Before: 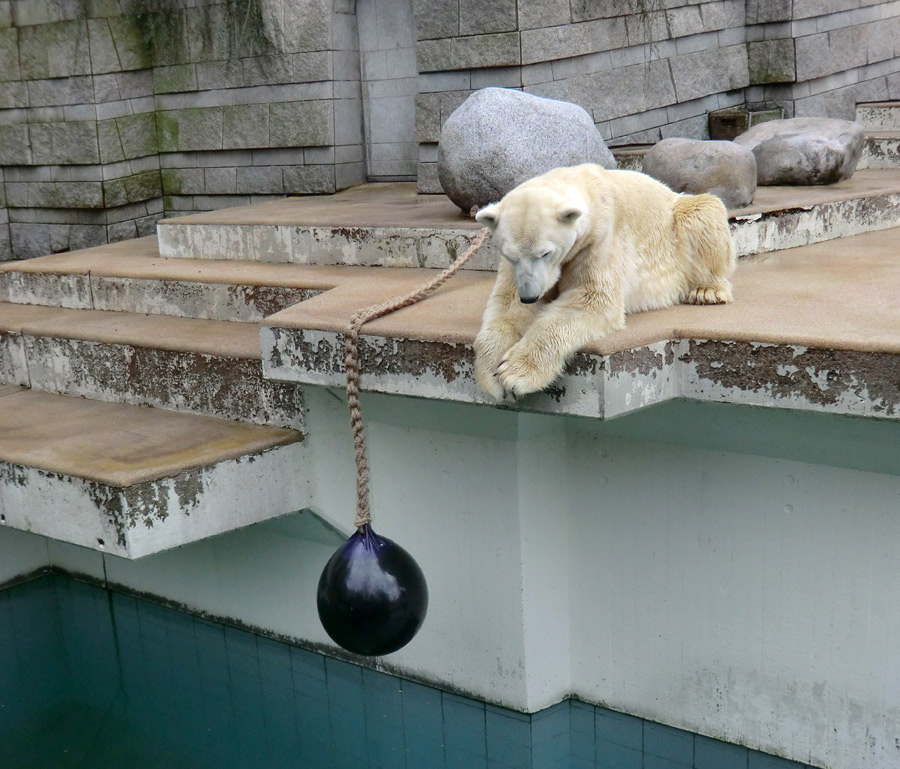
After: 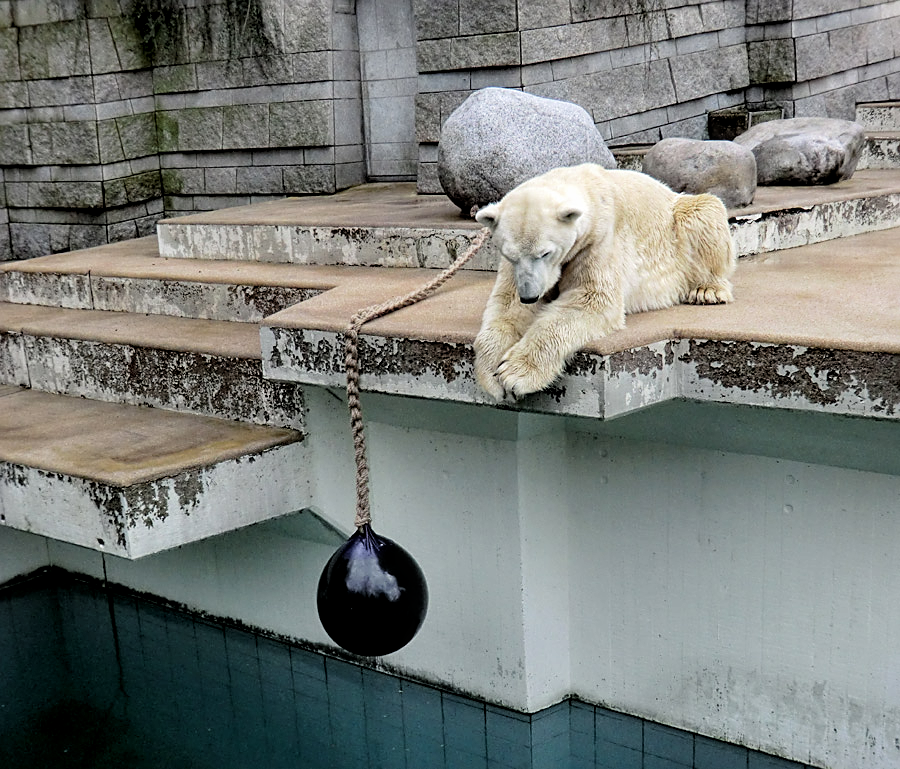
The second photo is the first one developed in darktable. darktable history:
sharpen: on, module defaults
local contrast: highlights 99%, shadows 90%, detail 160%, midtone range 0.2
filmic rgb: black relative exposure -5.03 EV, white relative exposure 3.19 EV, hardness 3.46, contrast 1.202, highlights saturation mix -48.54%
